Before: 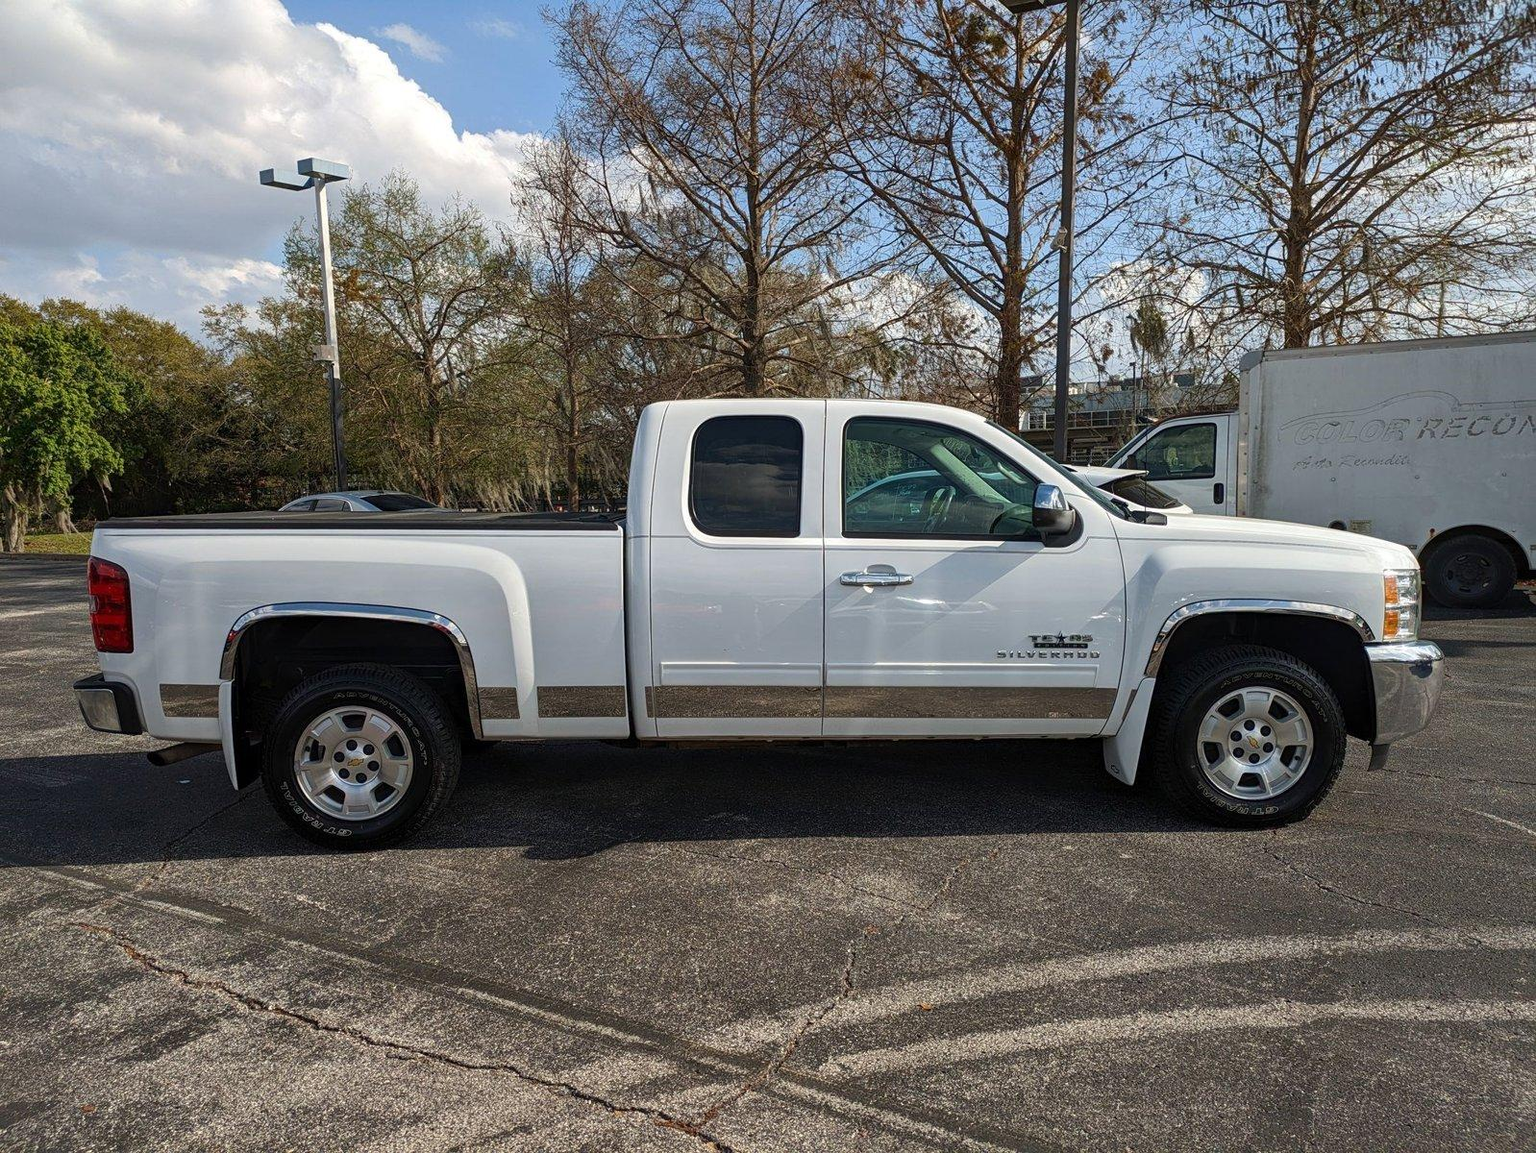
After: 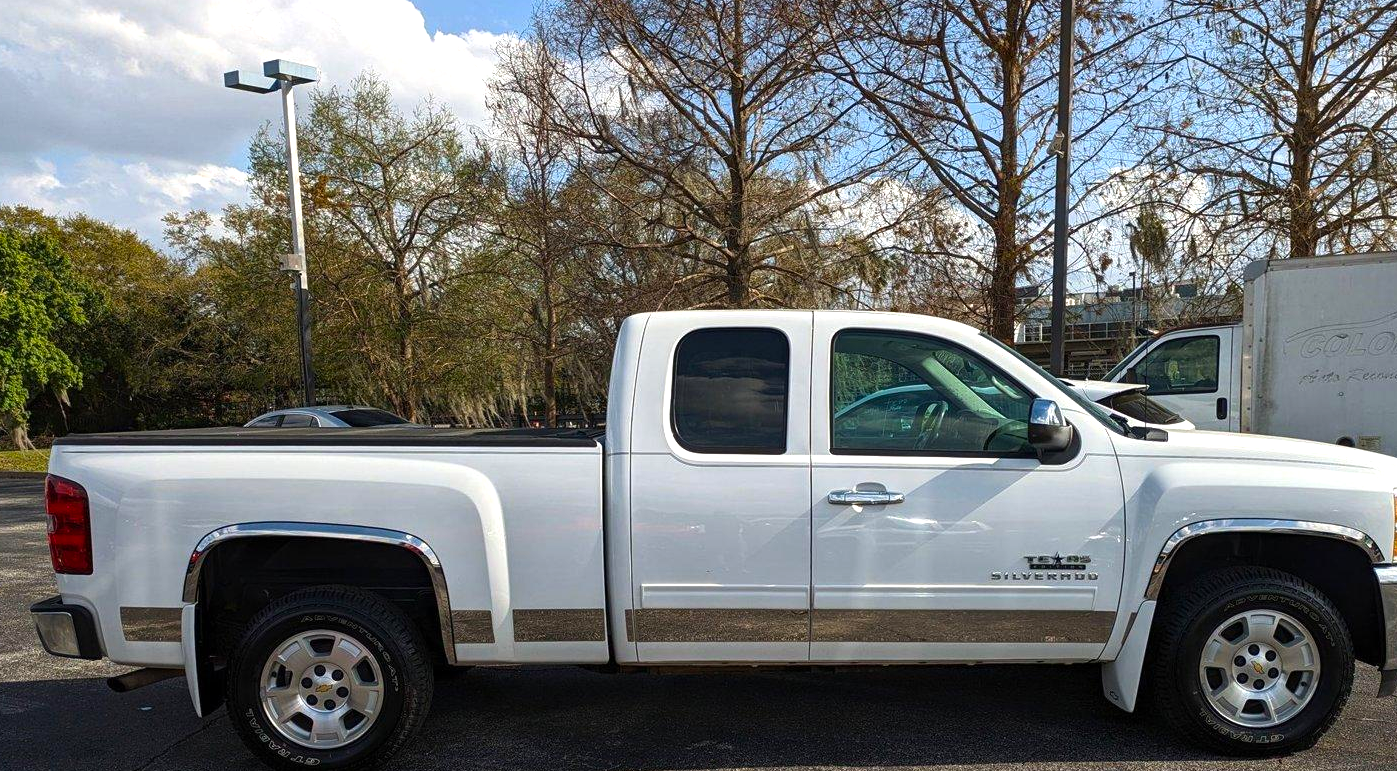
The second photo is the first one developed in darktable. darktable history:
crop: left 2.904%, top 8.832%, right 9.673%, bottom 26.914%
color balance rgb: perceptual saturation grading › global saturation 19.406%, perceptual brilliance grading › highlights 11.489%
